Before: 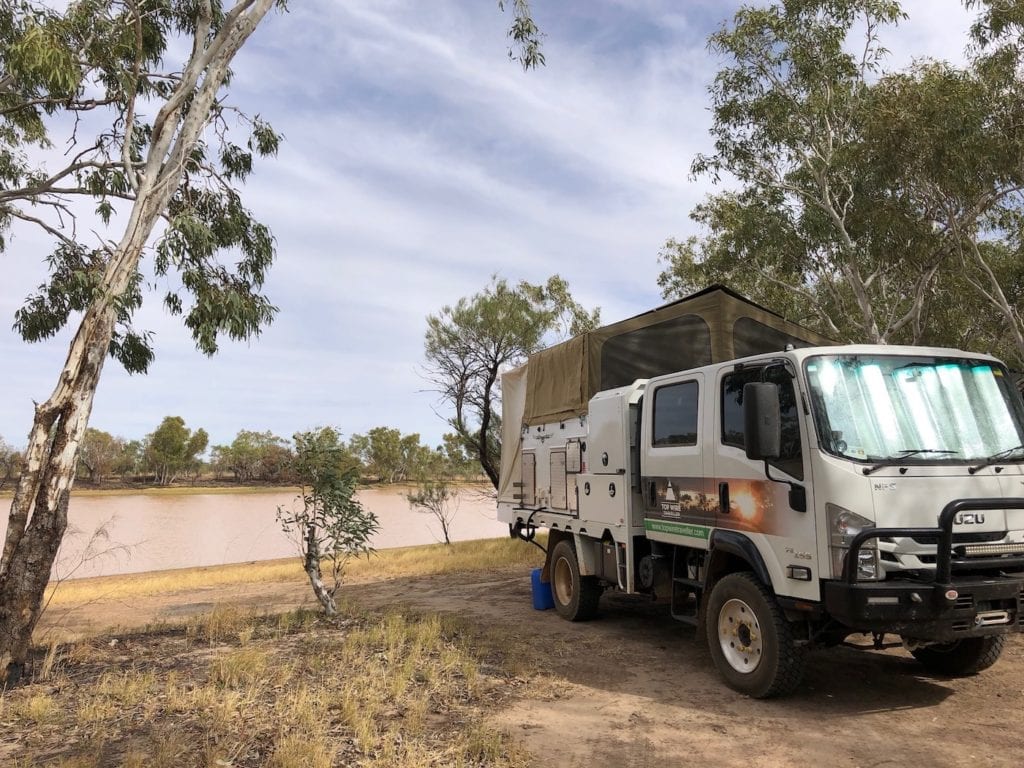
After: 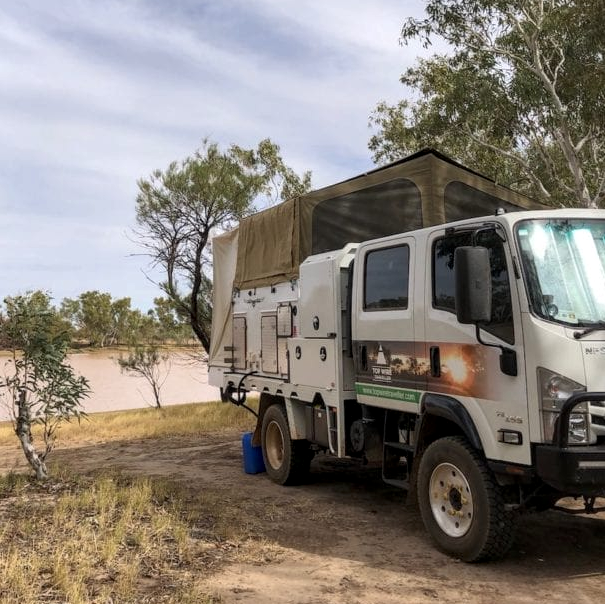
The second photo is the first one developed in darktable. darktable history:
crop and rotate: left 28.256%, top 17.734%, right 12.656%, bottom 3.573%
local contrast: on, module defaults
